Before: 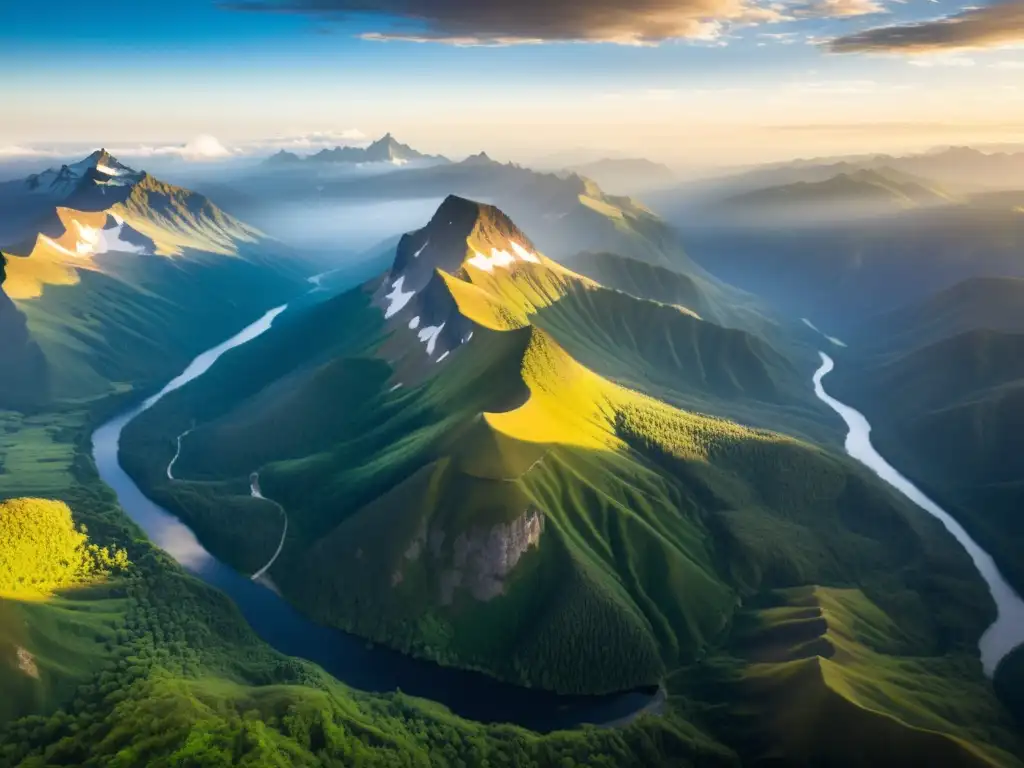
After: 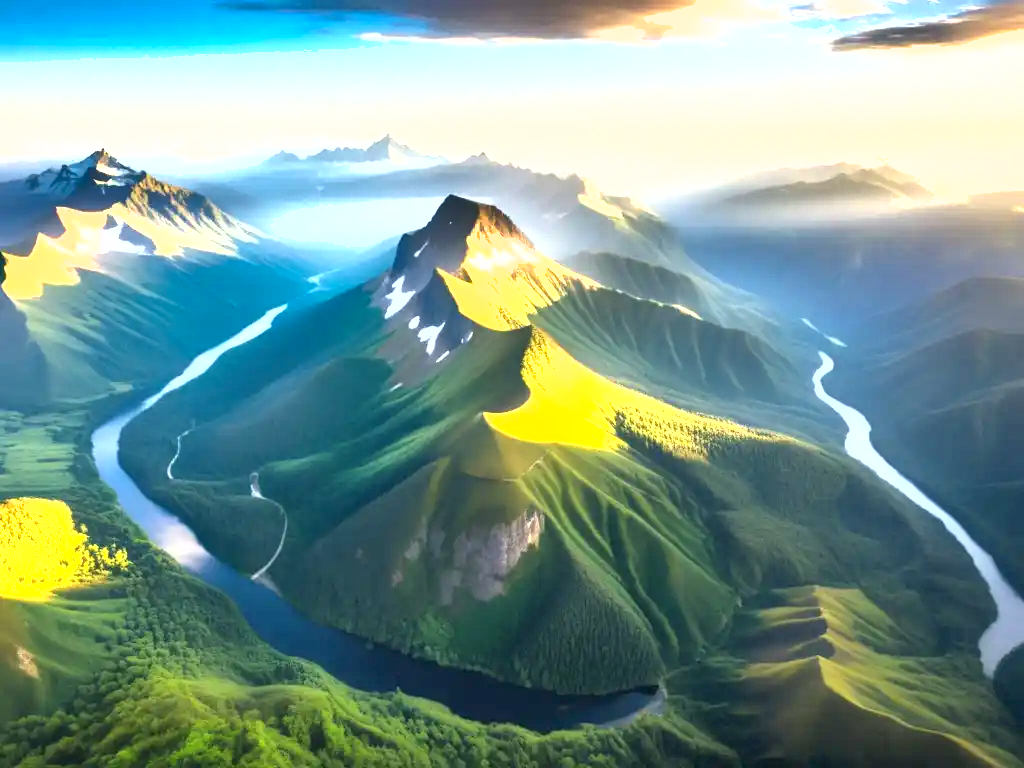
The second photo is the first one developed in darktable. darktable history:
exposure: black level correction 0, exposure 1.376 EV, compensate exposure bias true, compensate highlight preservation false
shadows and highlights: shadows 52.5, soften with gaussian
